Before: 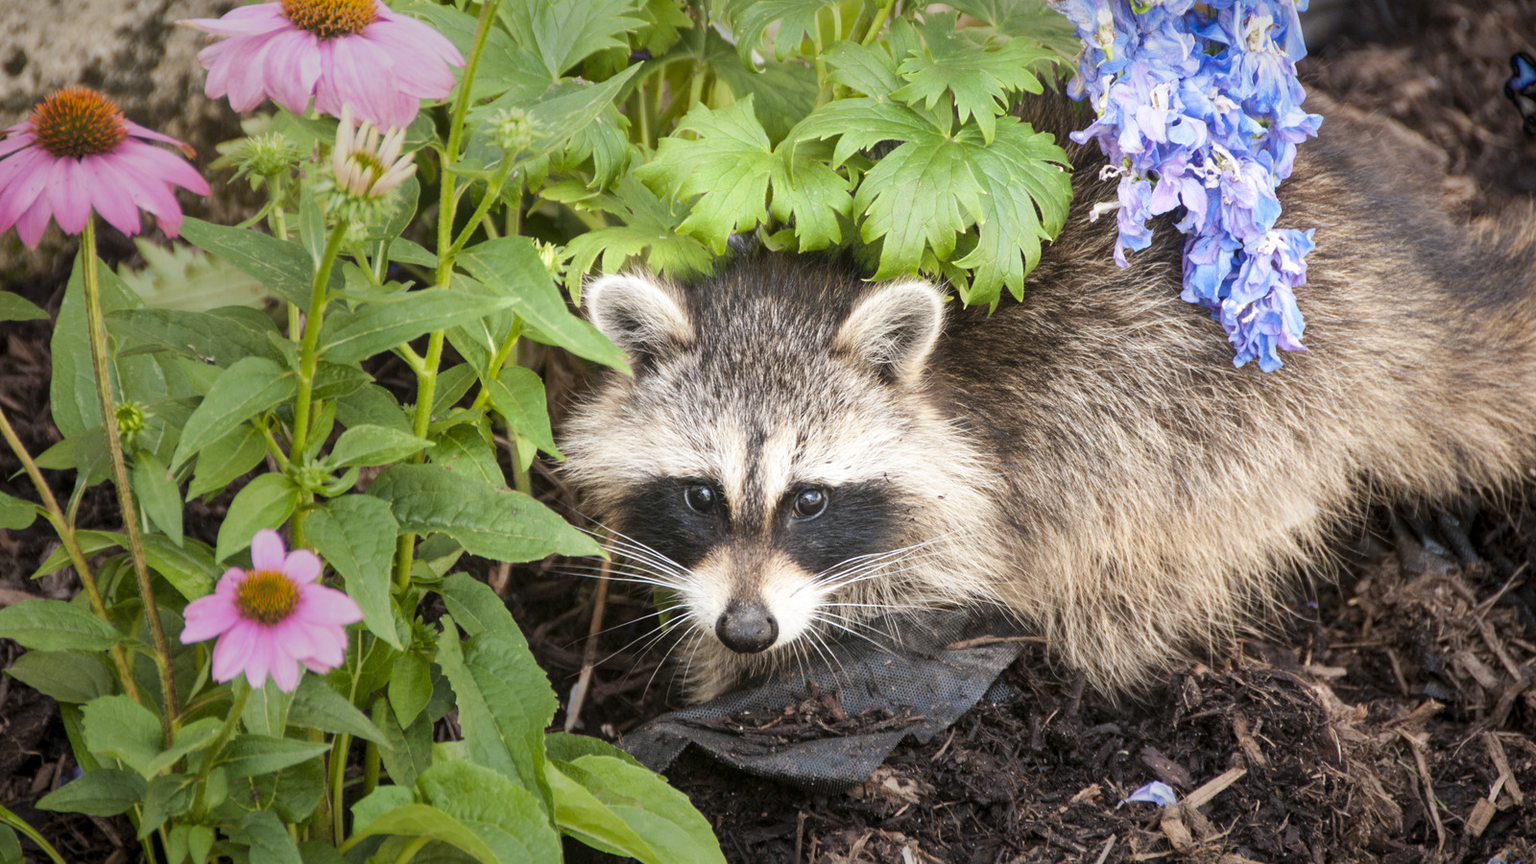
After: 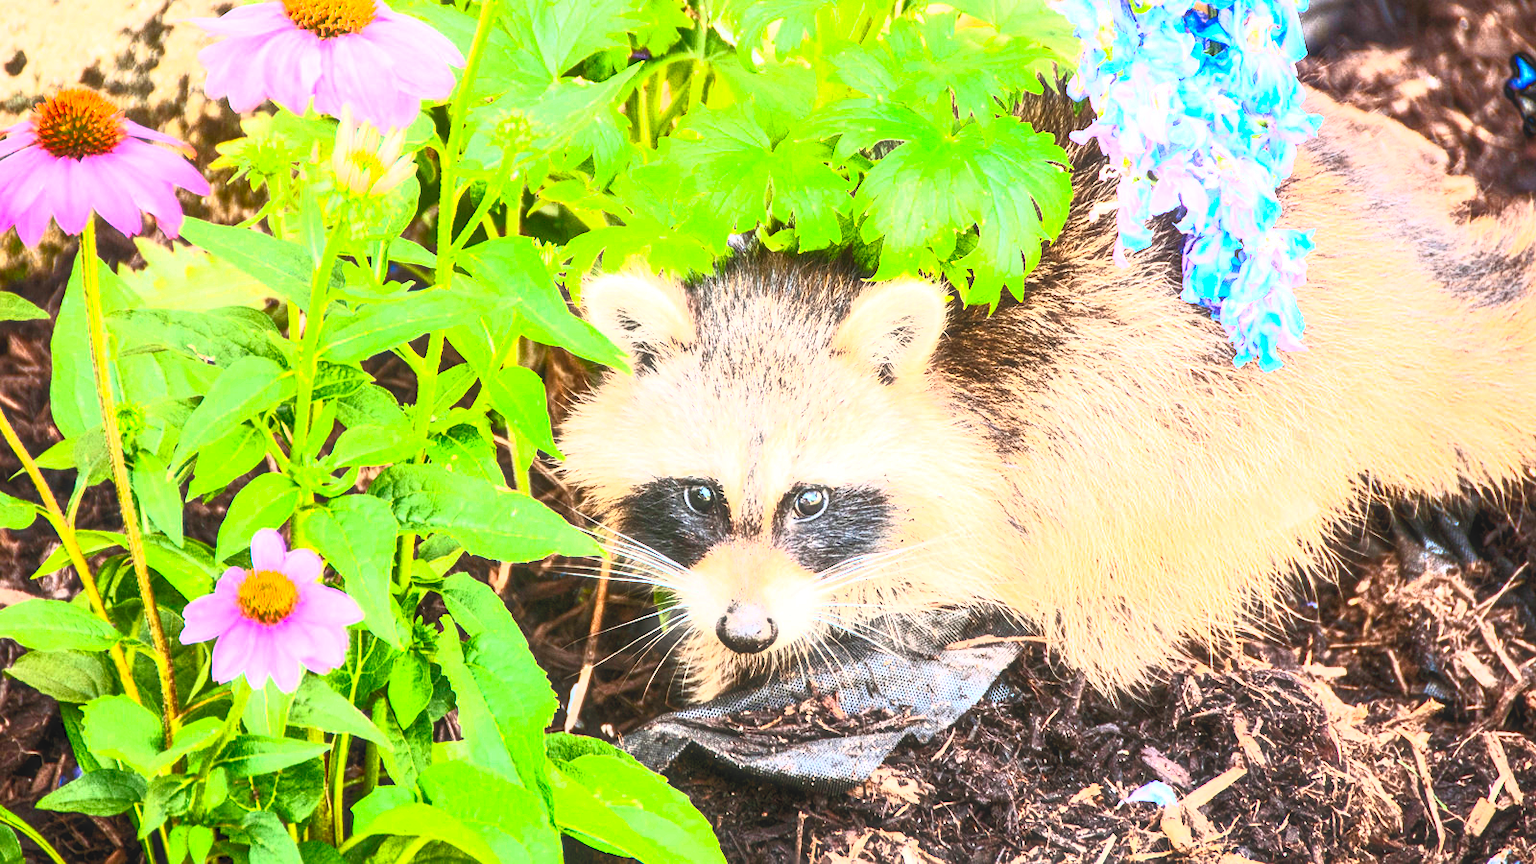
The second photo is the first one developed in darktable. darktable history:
contrast brightness saturation: contrast 1, brightness 1, saturation 1
local contrast: on, module defaults
exposure: exposure 0.74 EV, compensate highlight preservation false
haze removal: strength -0.1, adaptive false
sharpen: amount 0.2
